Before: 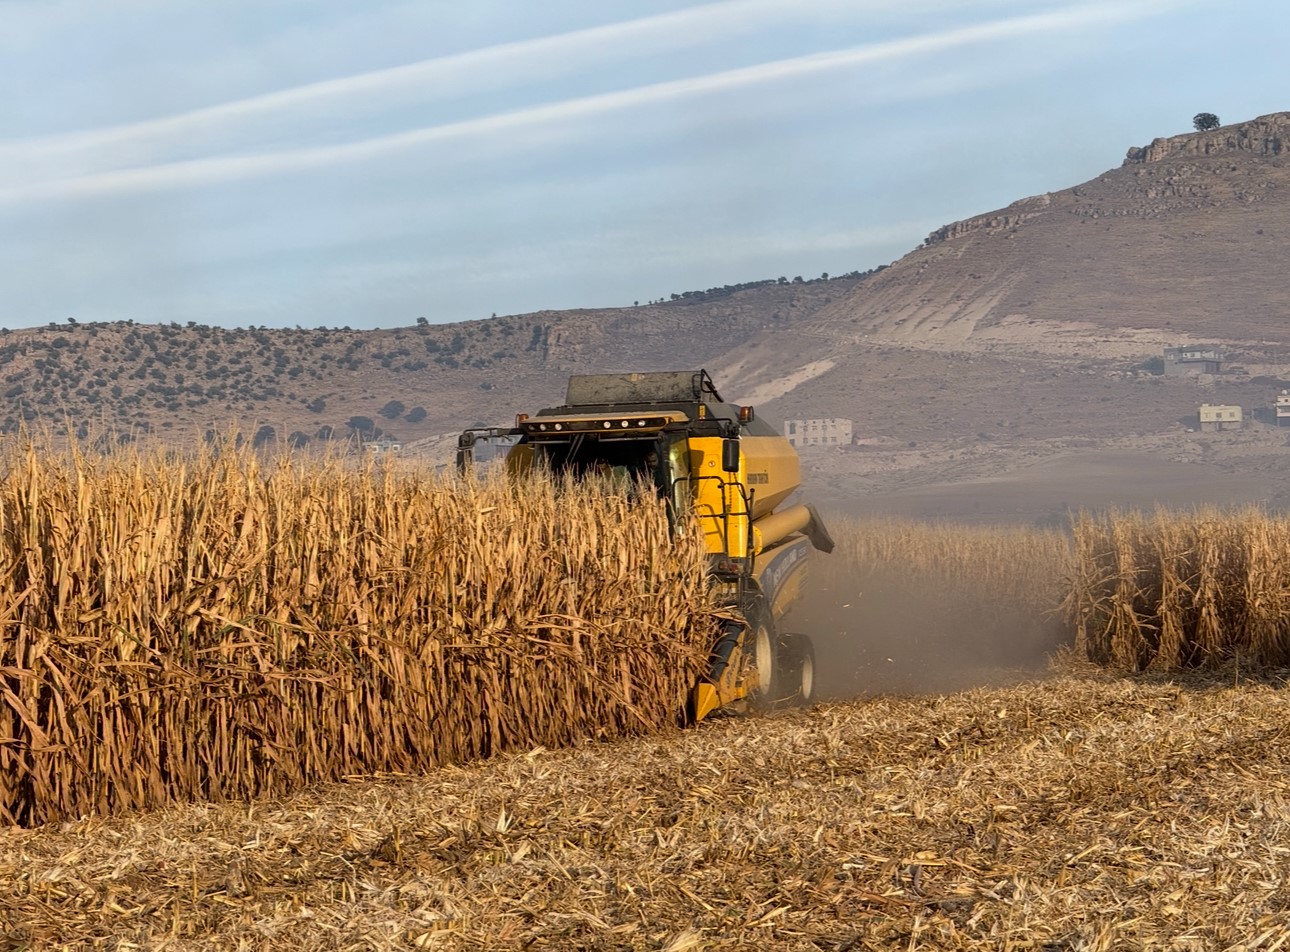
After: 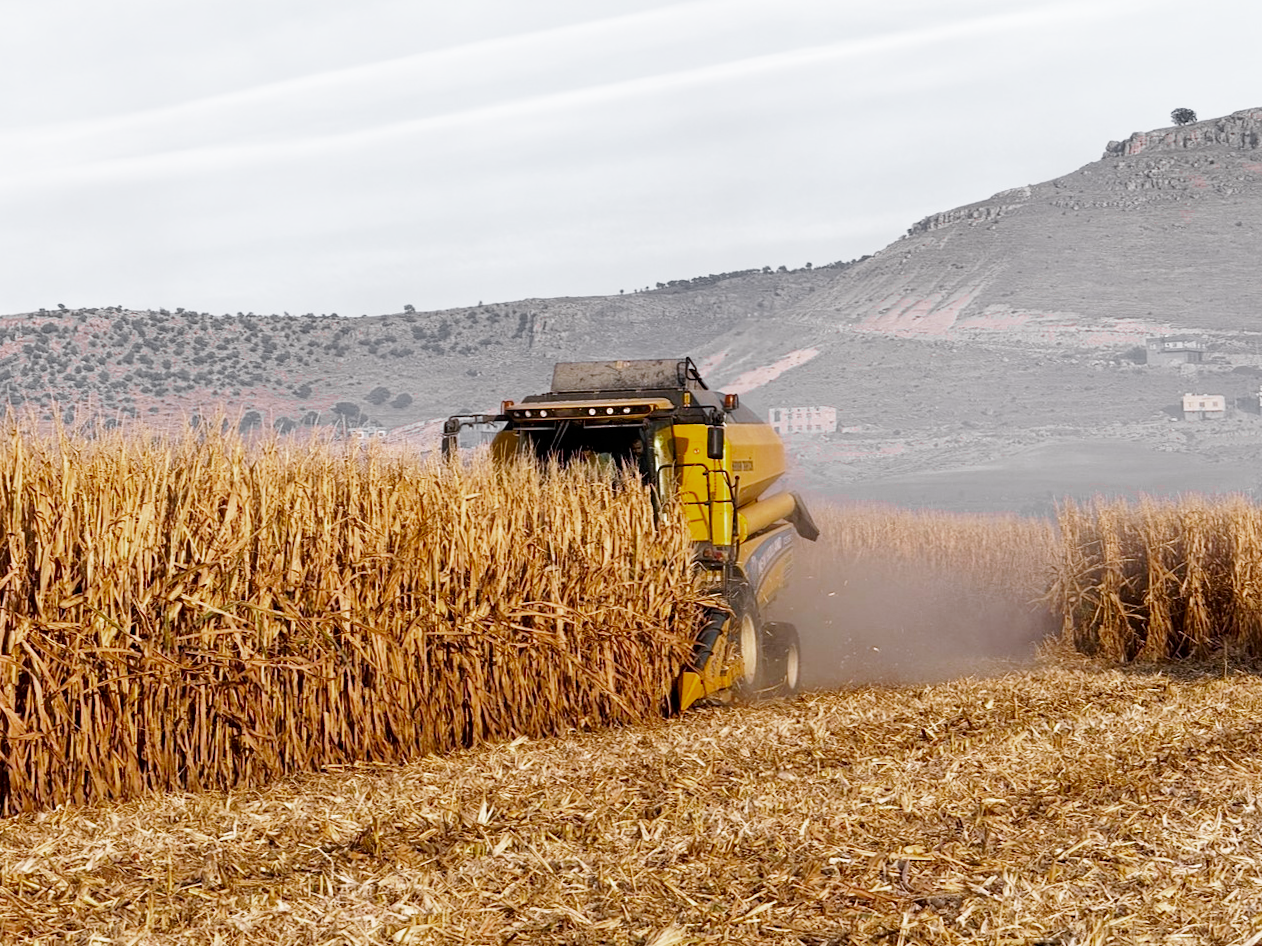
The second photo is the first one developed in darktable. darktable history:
white balance: red 1.004, blue 1.096
color zones: curves: ch0 [(0.004, 0.388) (0.125, 0.392) (0.25, 0.404) (0.375, 0.5) (0.5, 0.5) (0.625, 0.5) (0.75, 0.5) (0.875, 0.5)]; ch1 [(0, 0.5) (0.125, 0.5) (0.25, 0.5) (0.375, 0.124) (0.524, 0.124) (0.645, 0.128) (0.789, 0.132) (0.914, 0.096) (0.998, 0.068)]
base curve: curves: ch0 [(0, 0) (0.005, 0.002) (0.15, 0.3) (0.4, 0.7) (0.75, 0.95) (1, 1)], preserve colors none
rotate and perspective: rotation 0.226°, lens shift (vertical) -0.042, crop left 0.023, crop right 0.982, crop top 0.006, crop bottom 0.994
